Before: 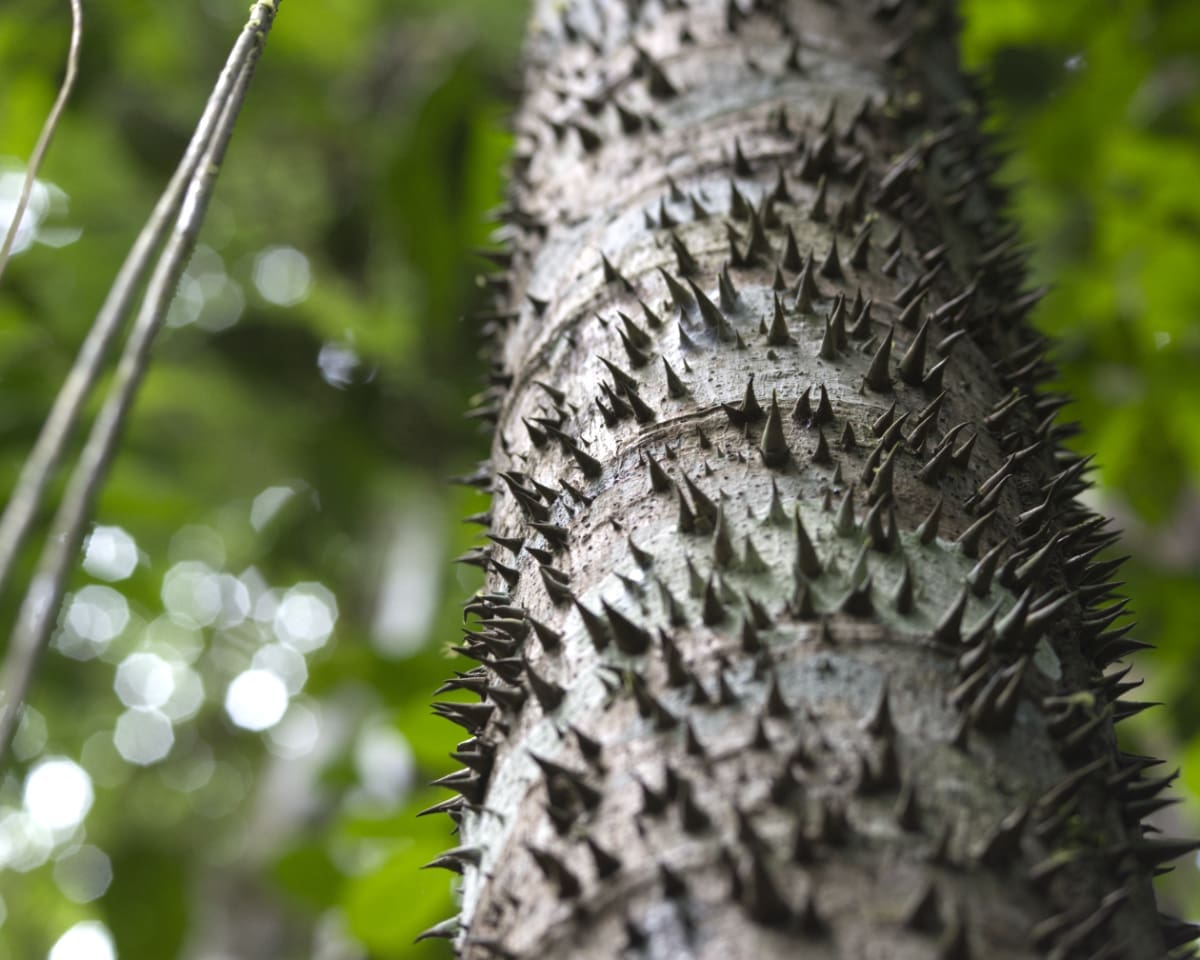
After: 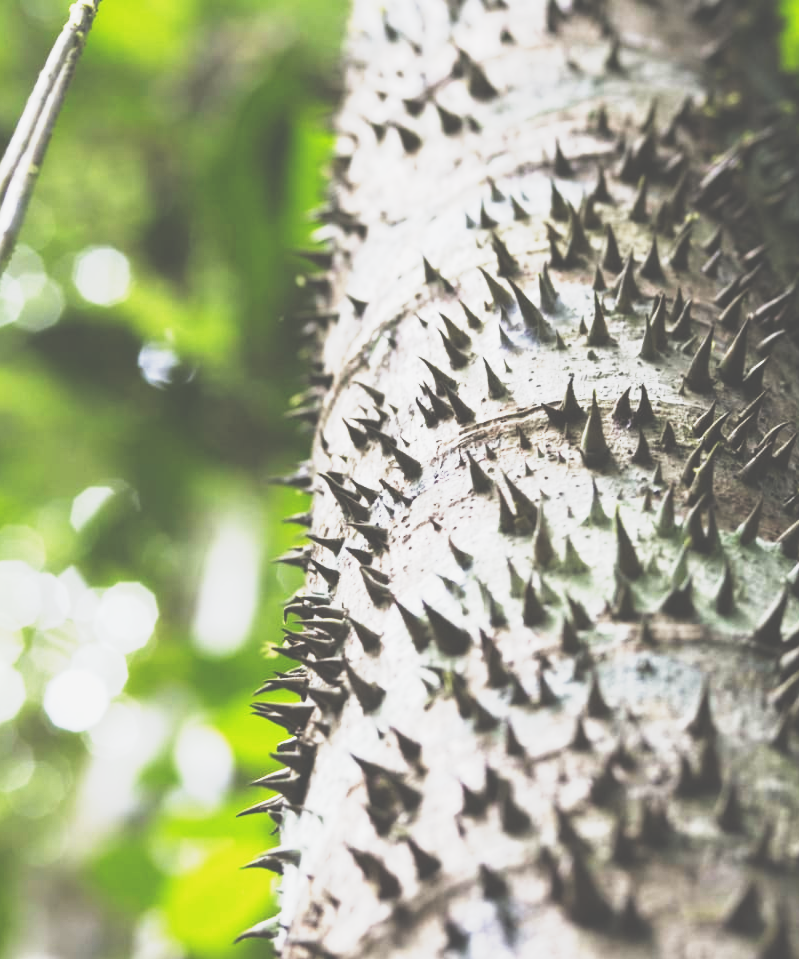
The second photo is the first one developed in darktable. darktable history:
contrast brightness saturation: contrast -0.15, brightness 0.05, saturation -0.12
crop and rotate: left 15.055%, right 18.278%
base curve: curves: ch0 [(0, 0.036) (0.007, 0.037) (0.604, 0.887) (1, 1)], preserve colors none
exposure: black level correction 0, exposure 1 EV, compensate exposure bias true, compensate highlight preservation false
